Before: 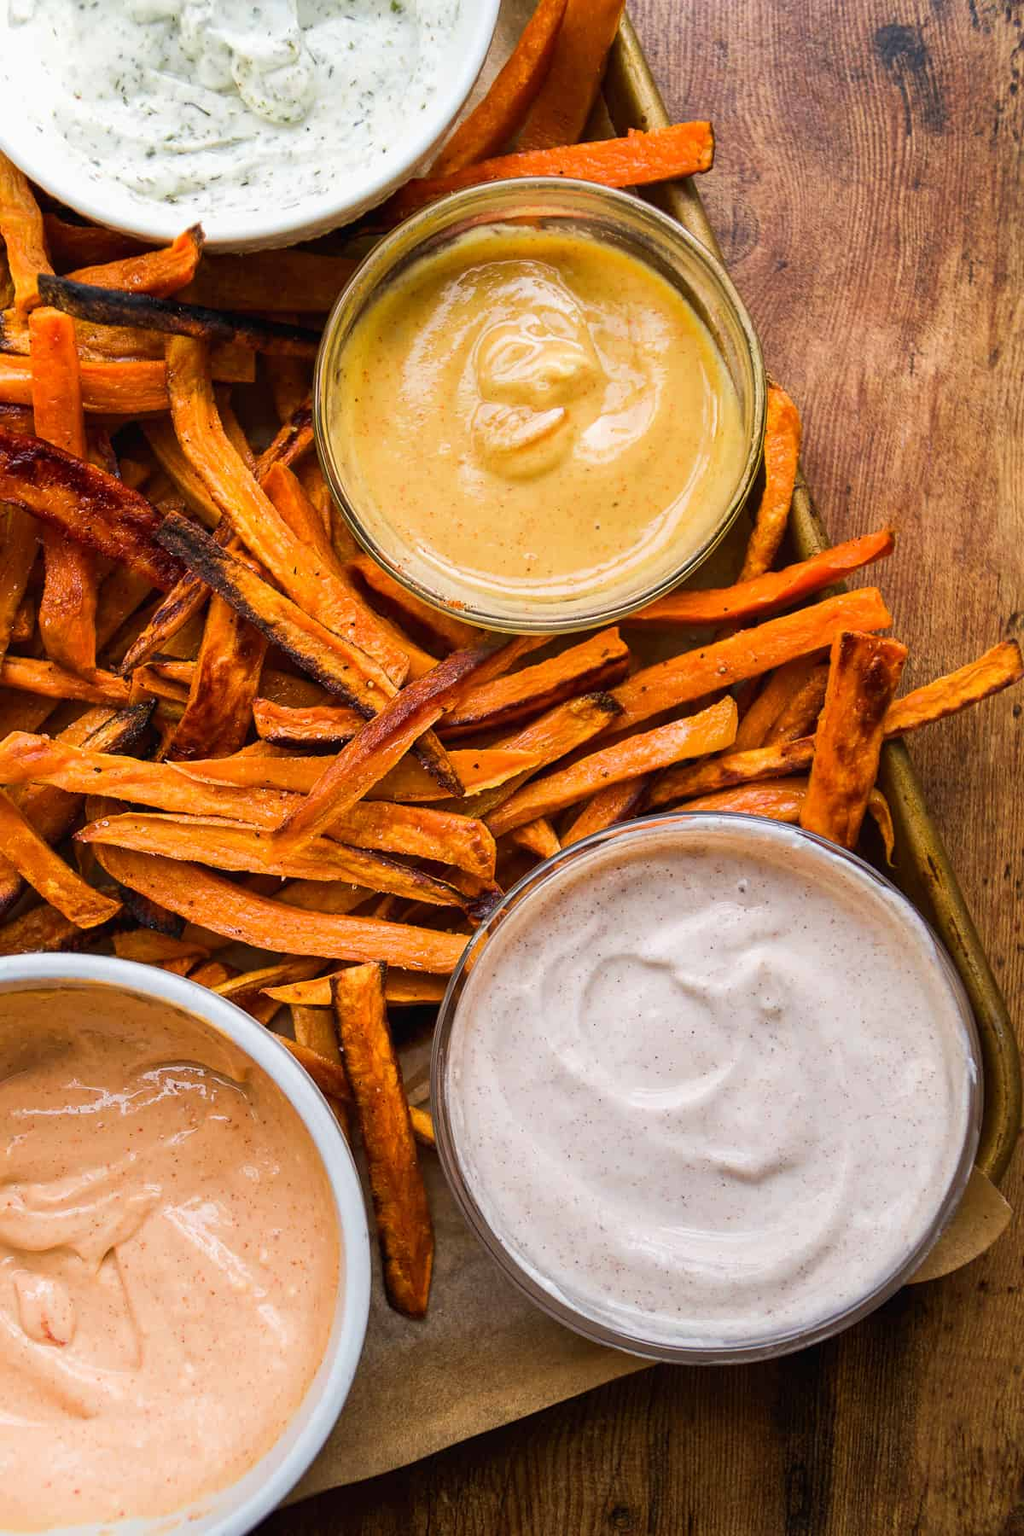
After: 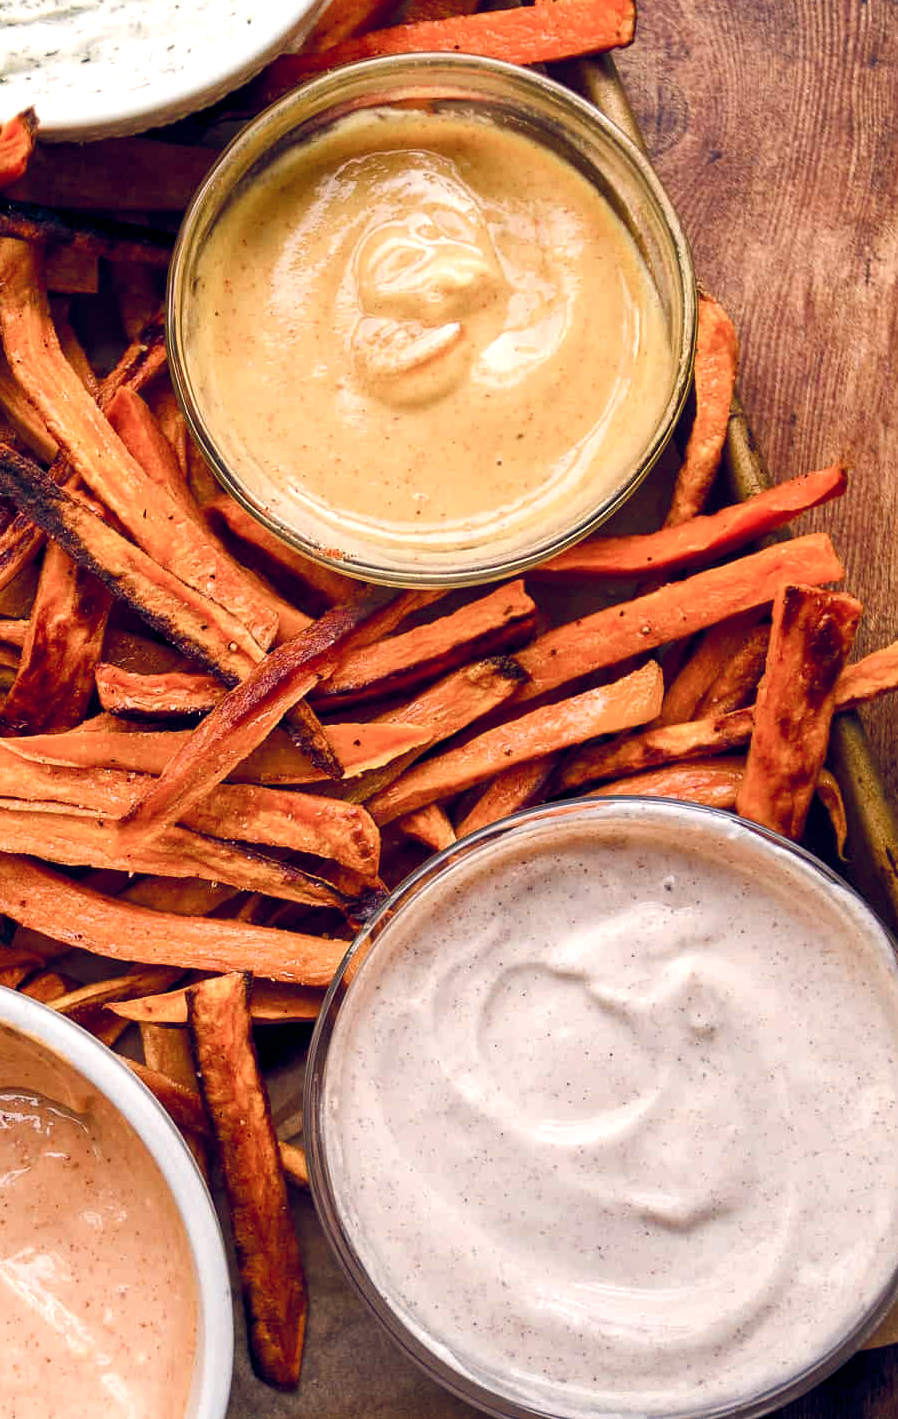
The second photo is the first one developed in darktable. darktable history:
crop: left 16.768%, top 8.653%, right 8.362%, bottom 12.485%
color balance rgb: highlights gain › chroma 2.94%, highlights gain › hue 60.57°, global offset › chroma 0.25%, global offset › hue 256.52°, perceptual saturation grading › global saturation 20%, perceptual saturation grading › highlights -50%, perceptual saturation grading › shadows 30%, contrast 15%
